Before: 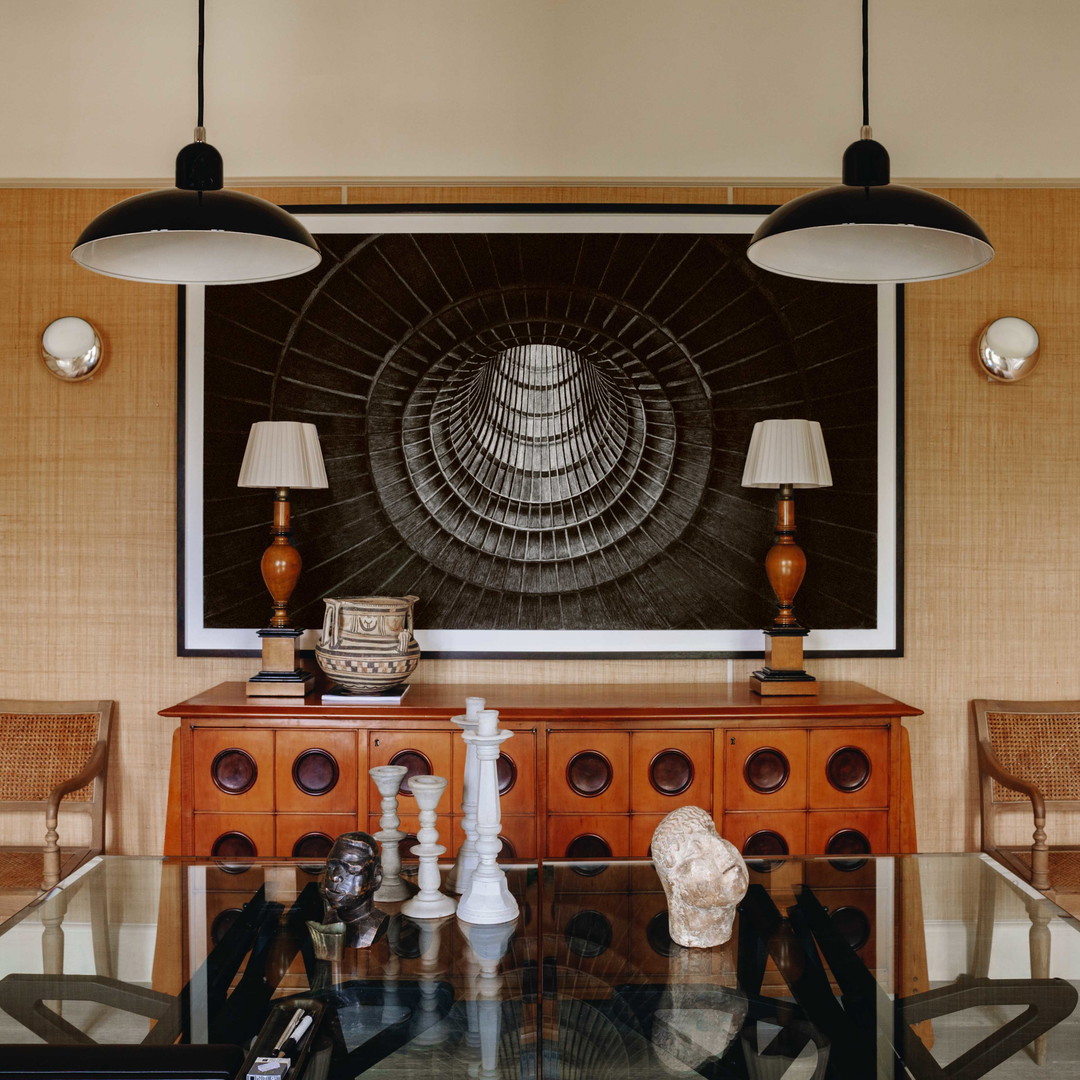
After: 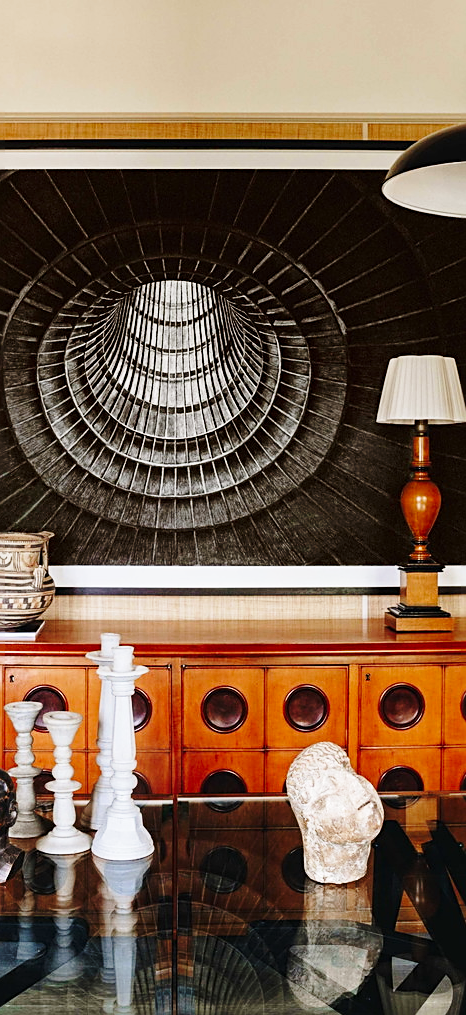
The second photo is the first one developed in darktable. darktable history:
crop: left 33.808%, top 6.015%, right 22.959%
base curve: curves: ch0 [(0, 0) (0.028, 0.03) (0.121, 0.232) (0.46, 0.748) (0.859, 0.968) (1, 1)], preserve colors none
sharpen: on, module defaults
